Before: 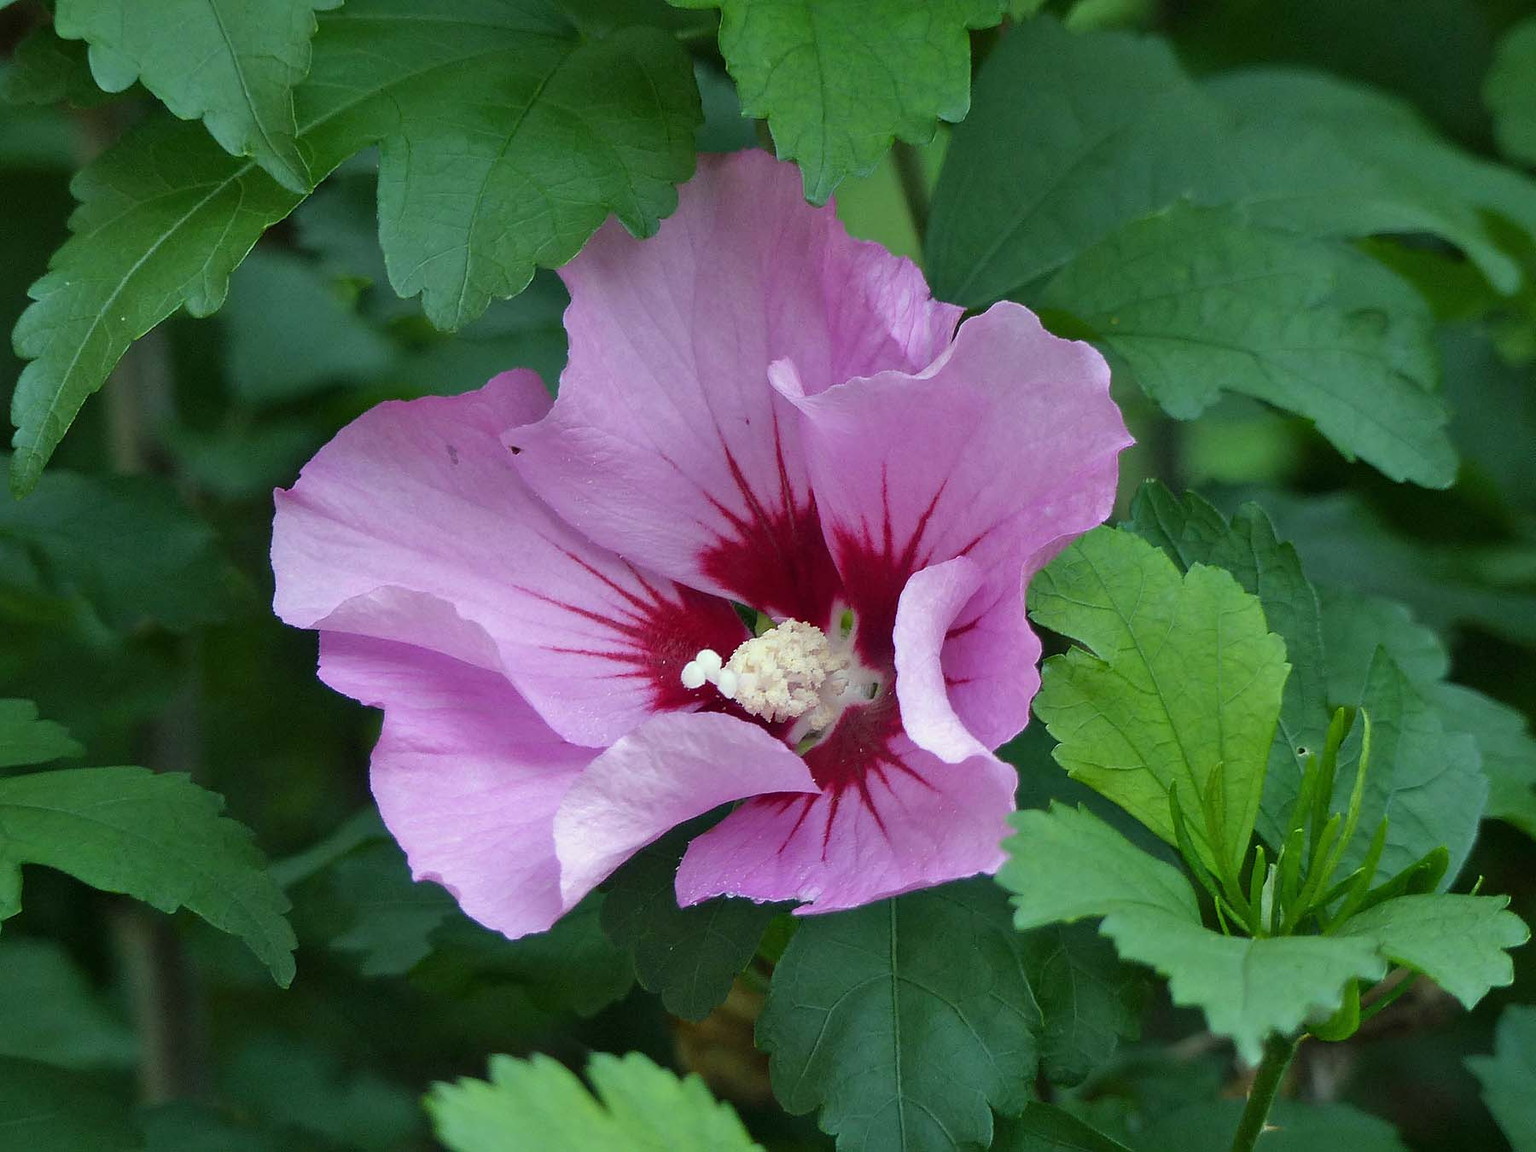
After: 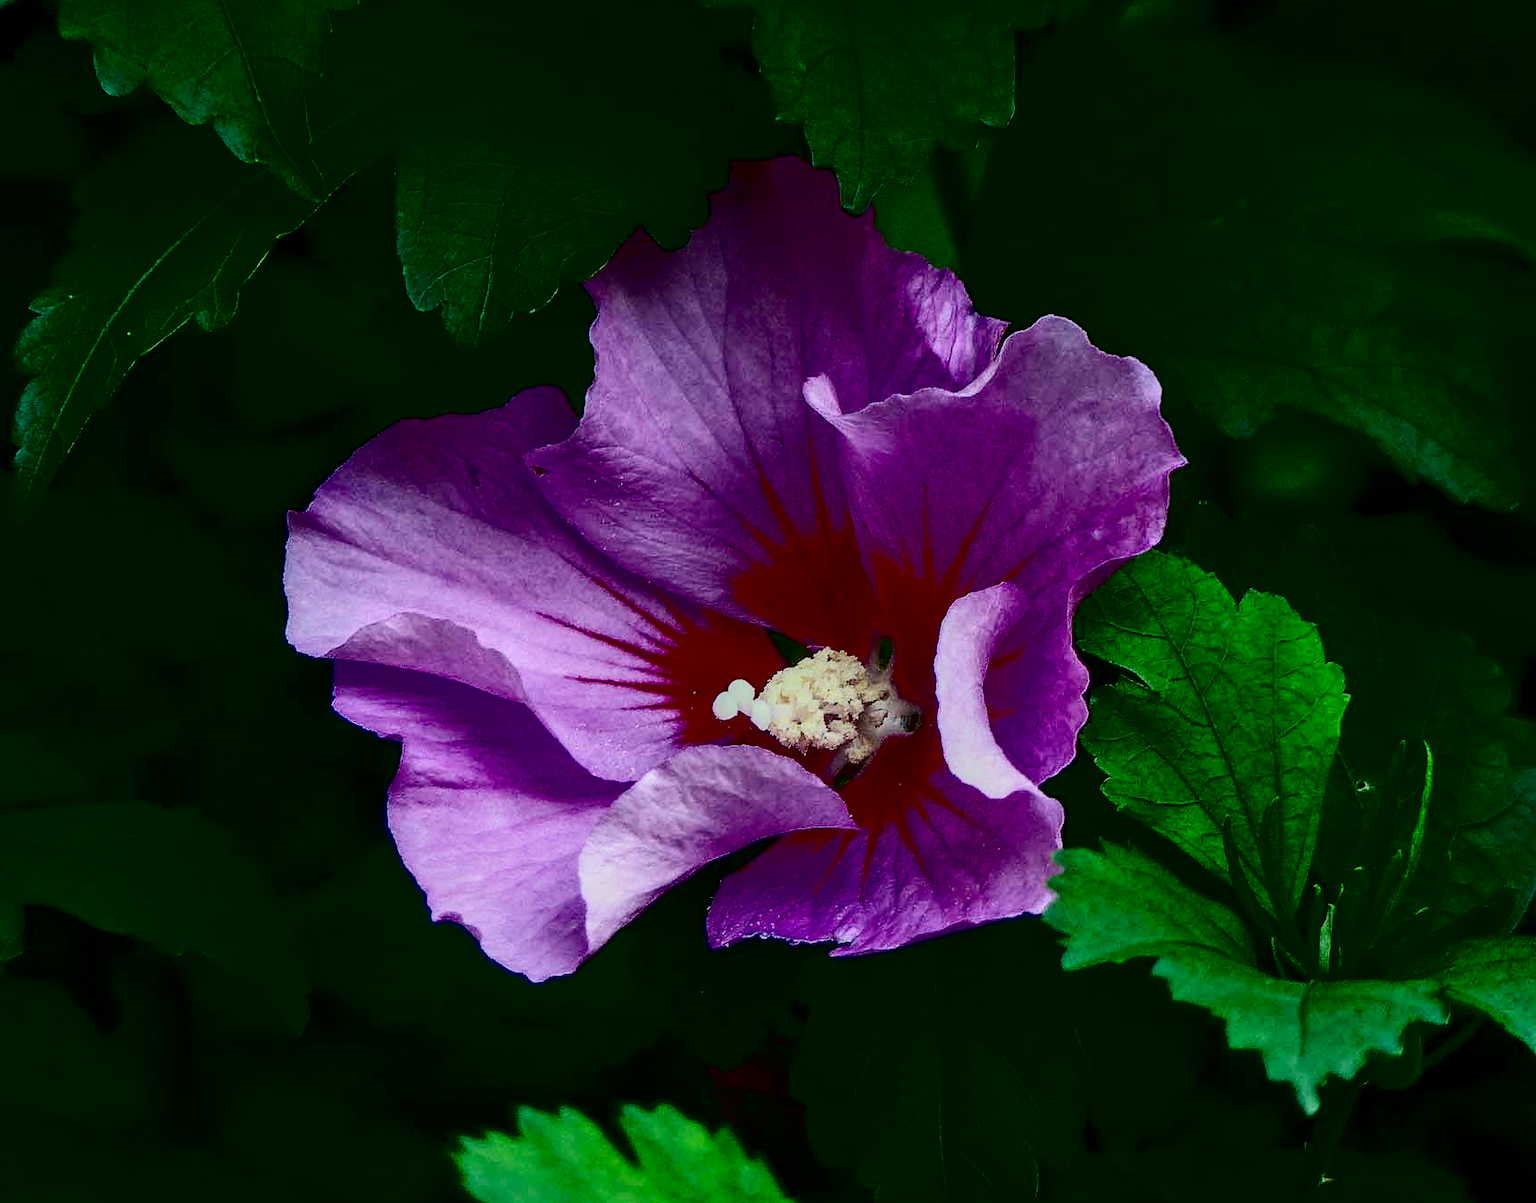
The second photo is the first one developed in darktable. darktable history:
crop: right 4.371%, bottom 0.023%
local contrast: on, module defaults
contrast brightness saturation: contrast 0.786, brightness -0.985, saturation 0.988
filmic rgb: black relative exposure -6.54 EV, white relative exposure 4.75 EV, hardness 3.15, contrast 0.813, iterations of high-quality reconstruction 0
